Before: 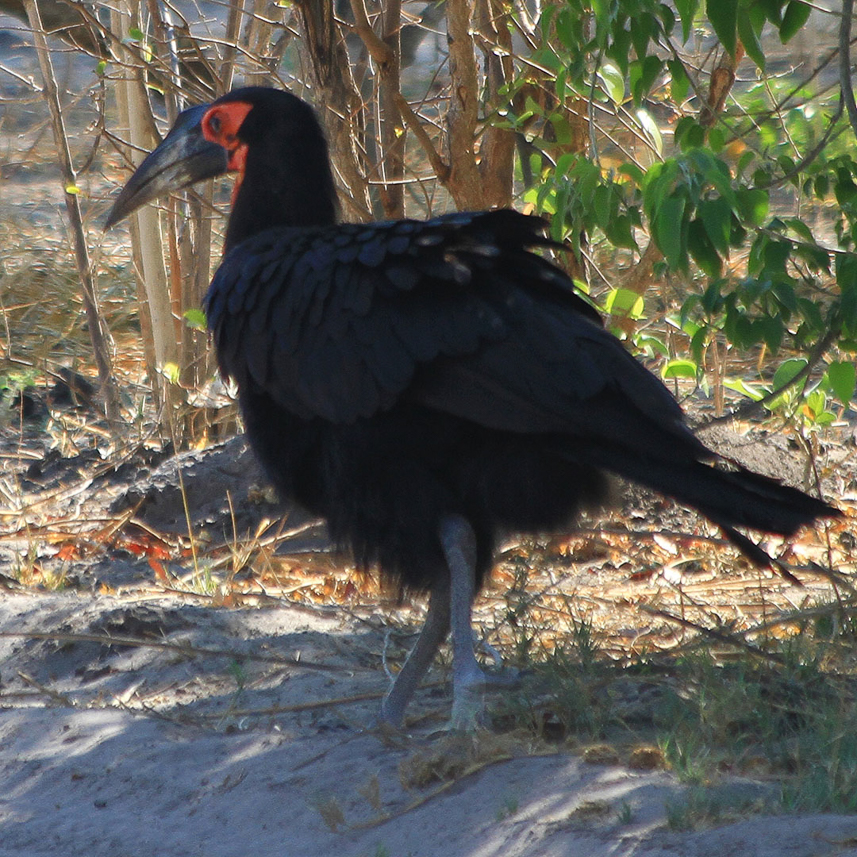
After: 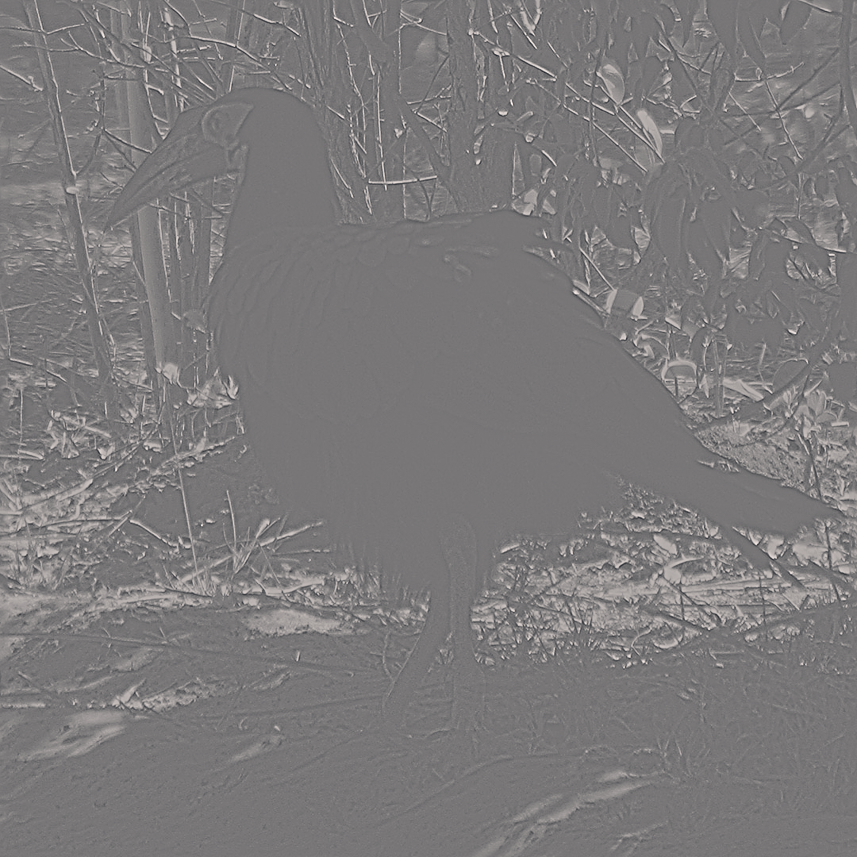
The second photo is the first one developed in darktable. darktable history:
exposure: exposure 2 EV, compensate exposure bias true, compensate highlight preservation false
highpass: sharpness 6%, contrast boost 7.63%
color balance rgb: shadows lift › hue 87.51°, highlights gain › chroma 1.62%, highlights gain › hue 55.1°, global offset › chroma 0.1%, global offset › hue 253.66°, linear chroma grading › global chroma 0.5%
white balance: red 1.123, blue 0.83
sharpen: radius 2.817, amount 0.715
